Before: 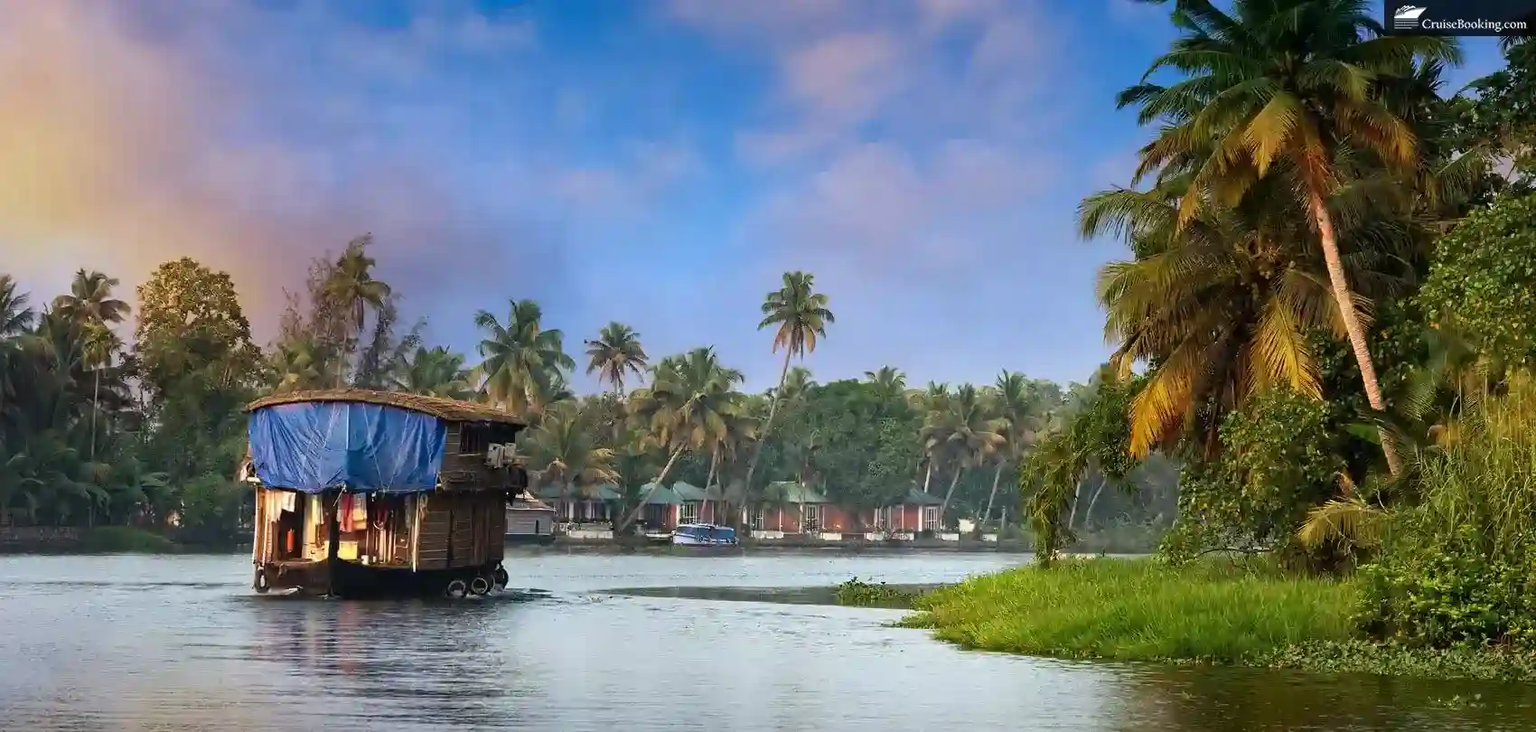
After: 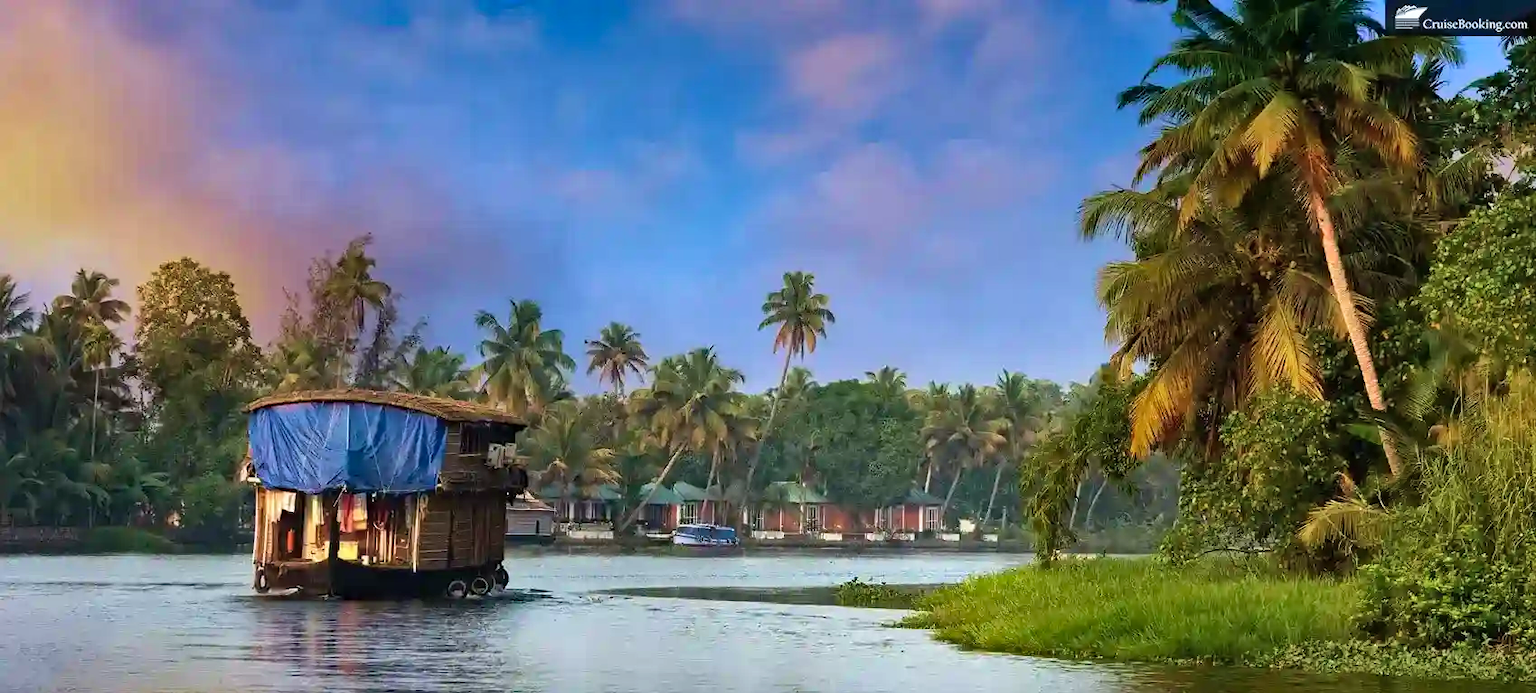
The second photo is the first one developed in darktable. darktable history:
haze removal: compatibility mode true
velvia: on, module defaults
shadows and highlights: soften with gaussian
crop and rotate: top 0.008%, bottom 5.245%
